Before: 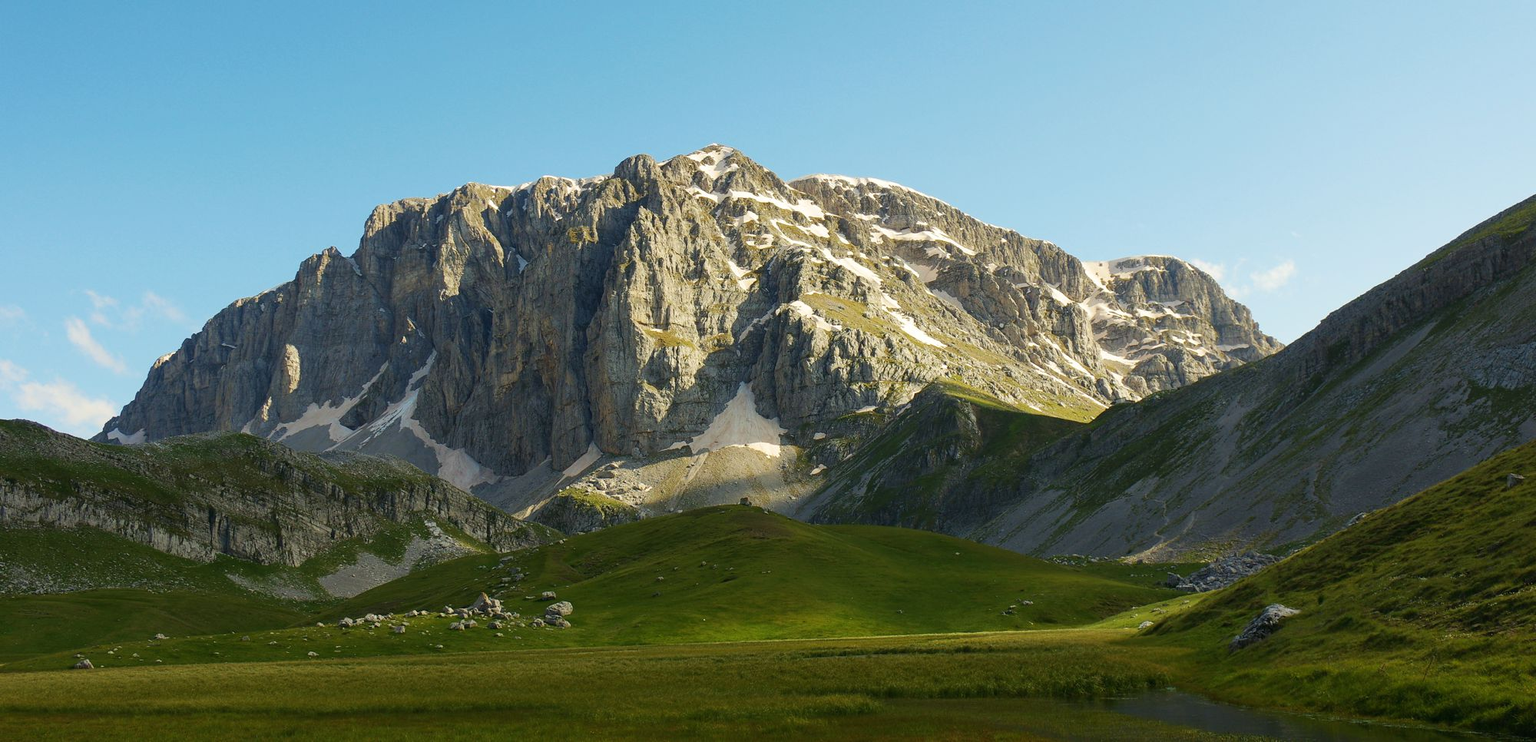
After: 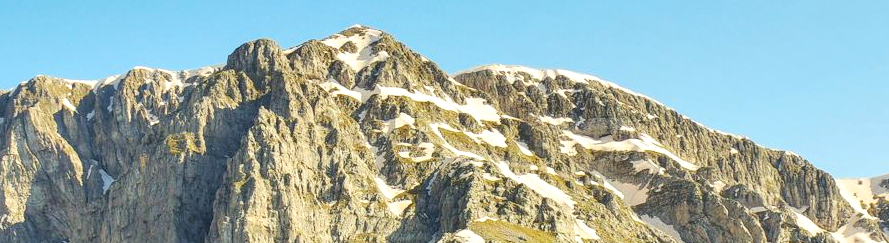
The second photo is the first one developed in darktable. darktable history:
shadows and highlights: low approximation 0.01, soften with gaussian
local contrast: detail 130%
crop: left 28.697%, top 16.83%, right 26.822%, bottom 57.991%
contrast brightness saturation: contrast 0.098, brightness 0.314, saturation 0.137
